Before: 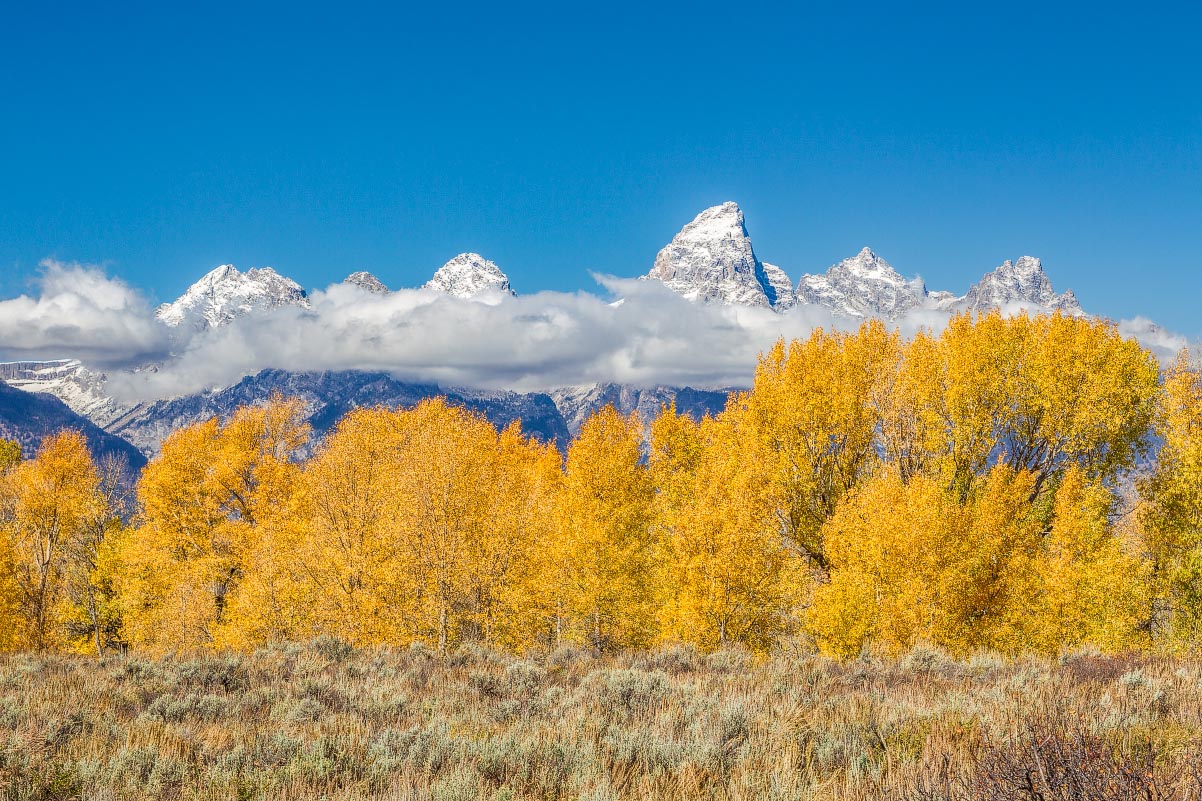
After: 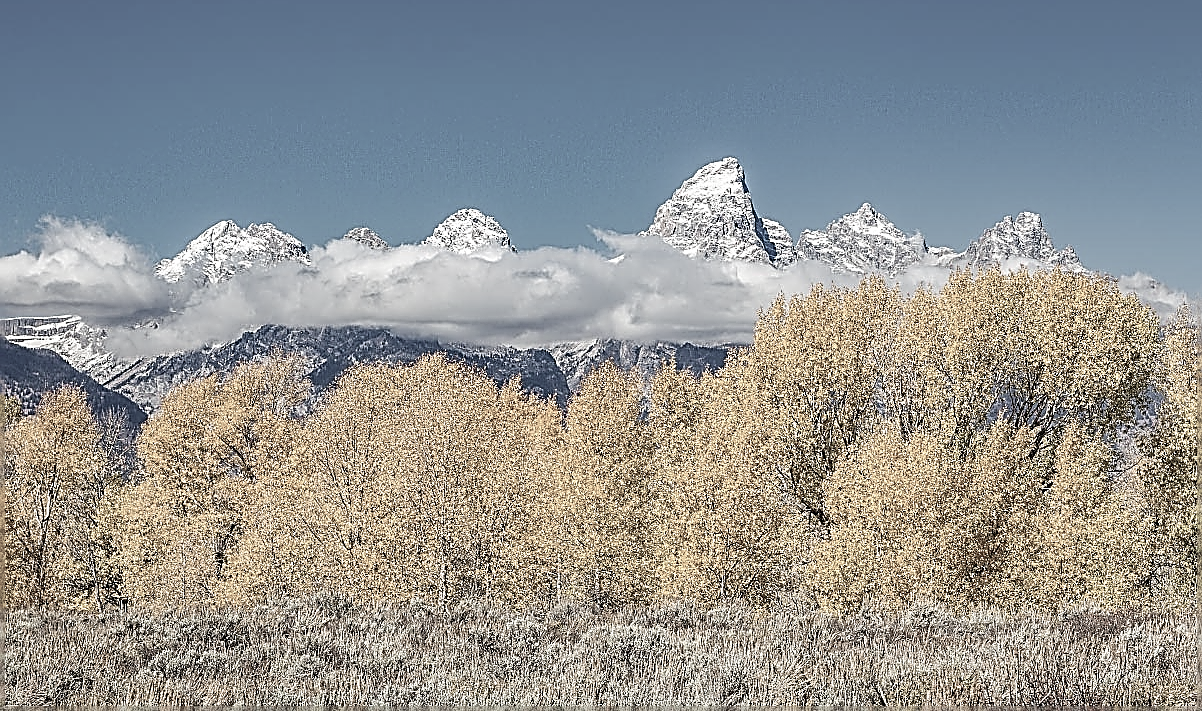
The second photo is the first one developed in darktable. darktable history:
crop and rotate: top 5.609%, bottom 5.609%
sharpen: amount 2
color zones: curves: ch1 [(0, 0.34) (0.143, 0.164) (0.286, 0.152) (0.429, 0.176) (0.571, 0.173) (0.714, 0.188) (0.857, 0.199) (1, 0.34)]
